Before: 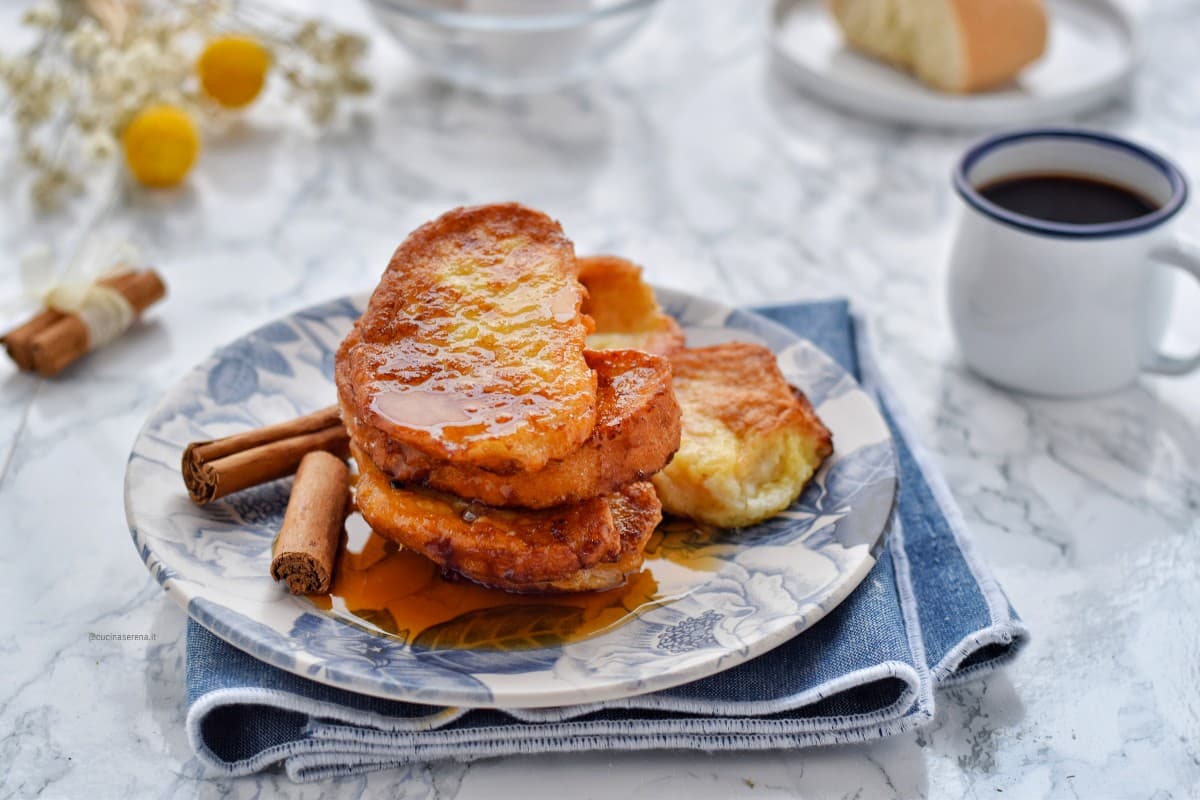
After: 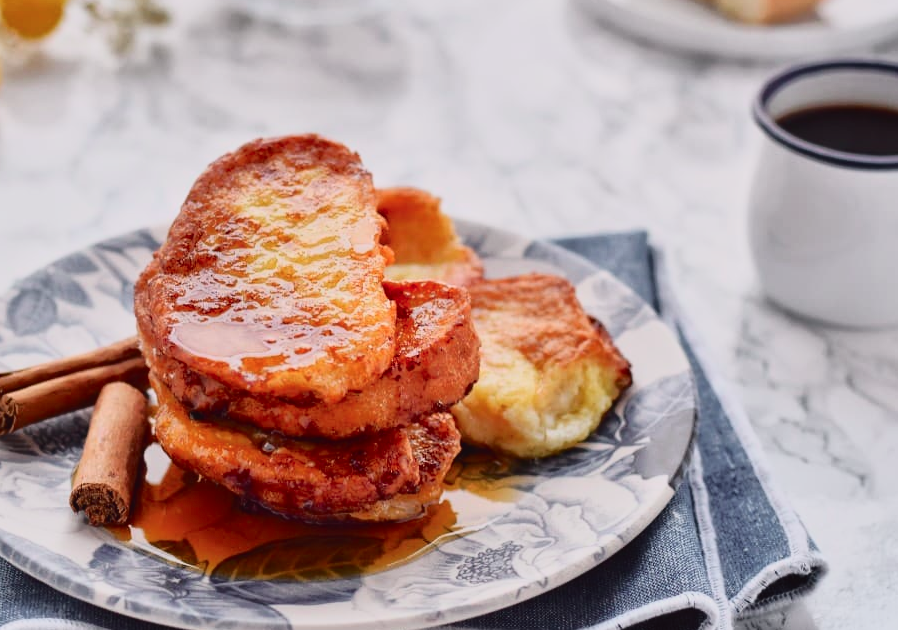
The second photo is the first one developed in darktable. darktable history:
crop: left 16.768%, top 8.653%, right 8.362%, bottom 12.485%
tone curve: curves: ch0 [(0, 0.032) (0.094, 0.08) (0.265, 0.208) (0.41, 0.417) (0.498, 0.496) (0.638, 0.673) (0.819, 0.841) (0.96, 0.899)]; ch1 [(0, 0) (0.161, 0.092) (0.37, 0.302) (0.417, 0.434) (0.495, 0.504) (0.576, 0.589) (0.725, 0.765) (1, 1)]; ch2 [(0, 0) (0.352, 0.403) (0.45, 0.469) (0.521, 0.515) (0.59, 0.579) (1, 1)], color space Lab, independent channels, preserve colors none
